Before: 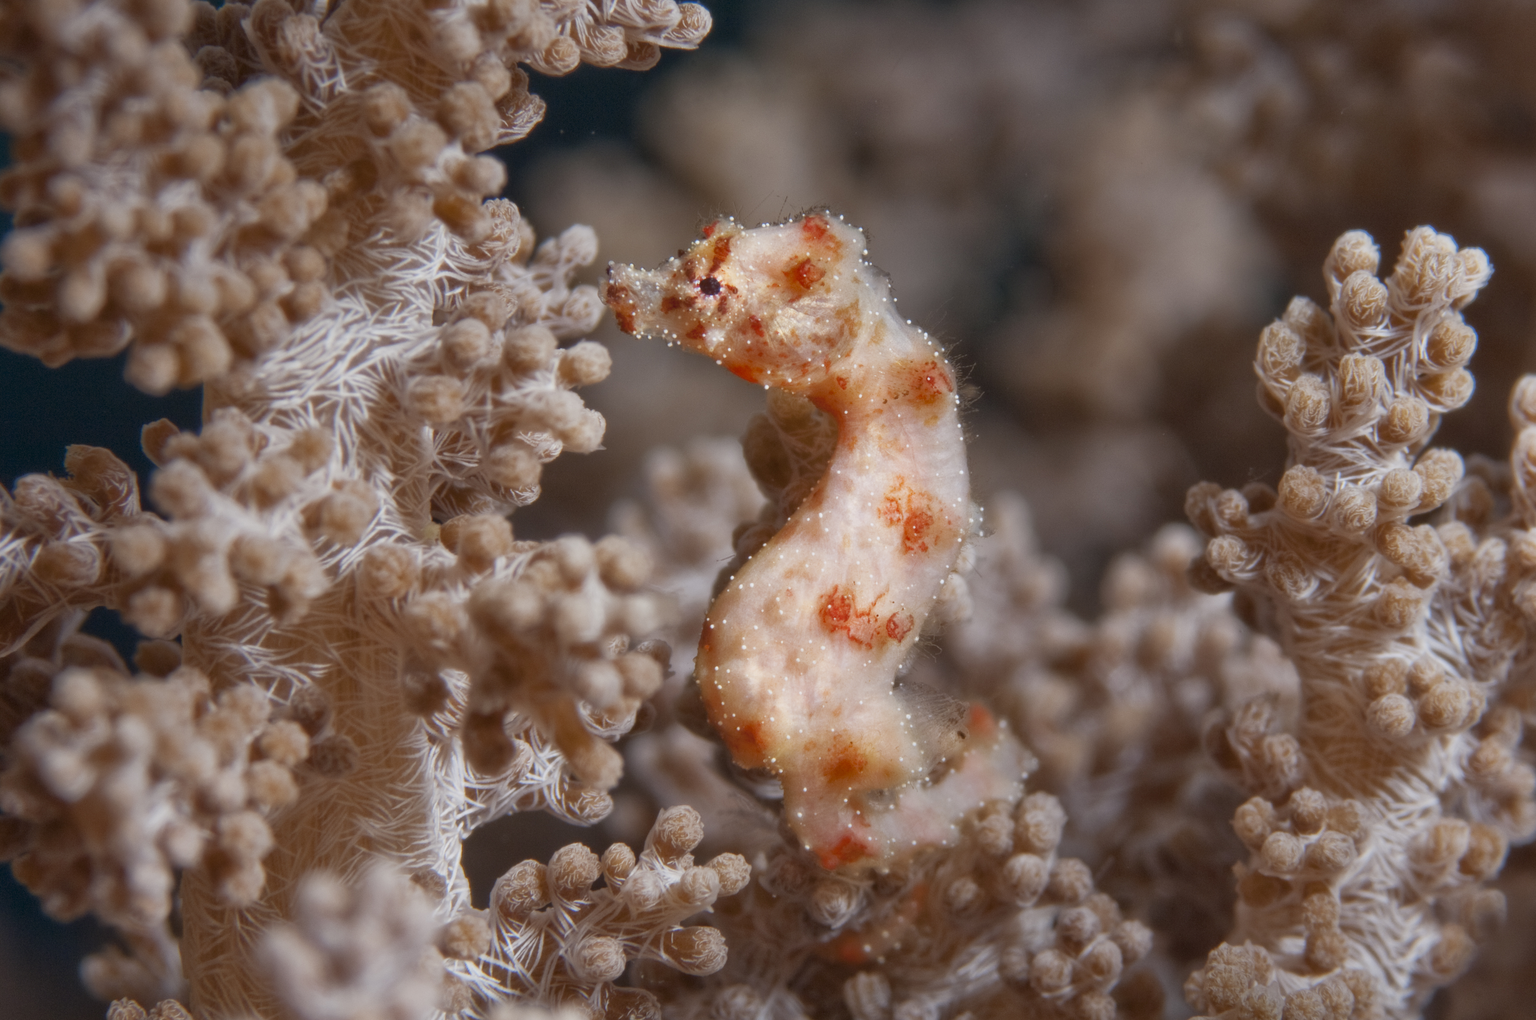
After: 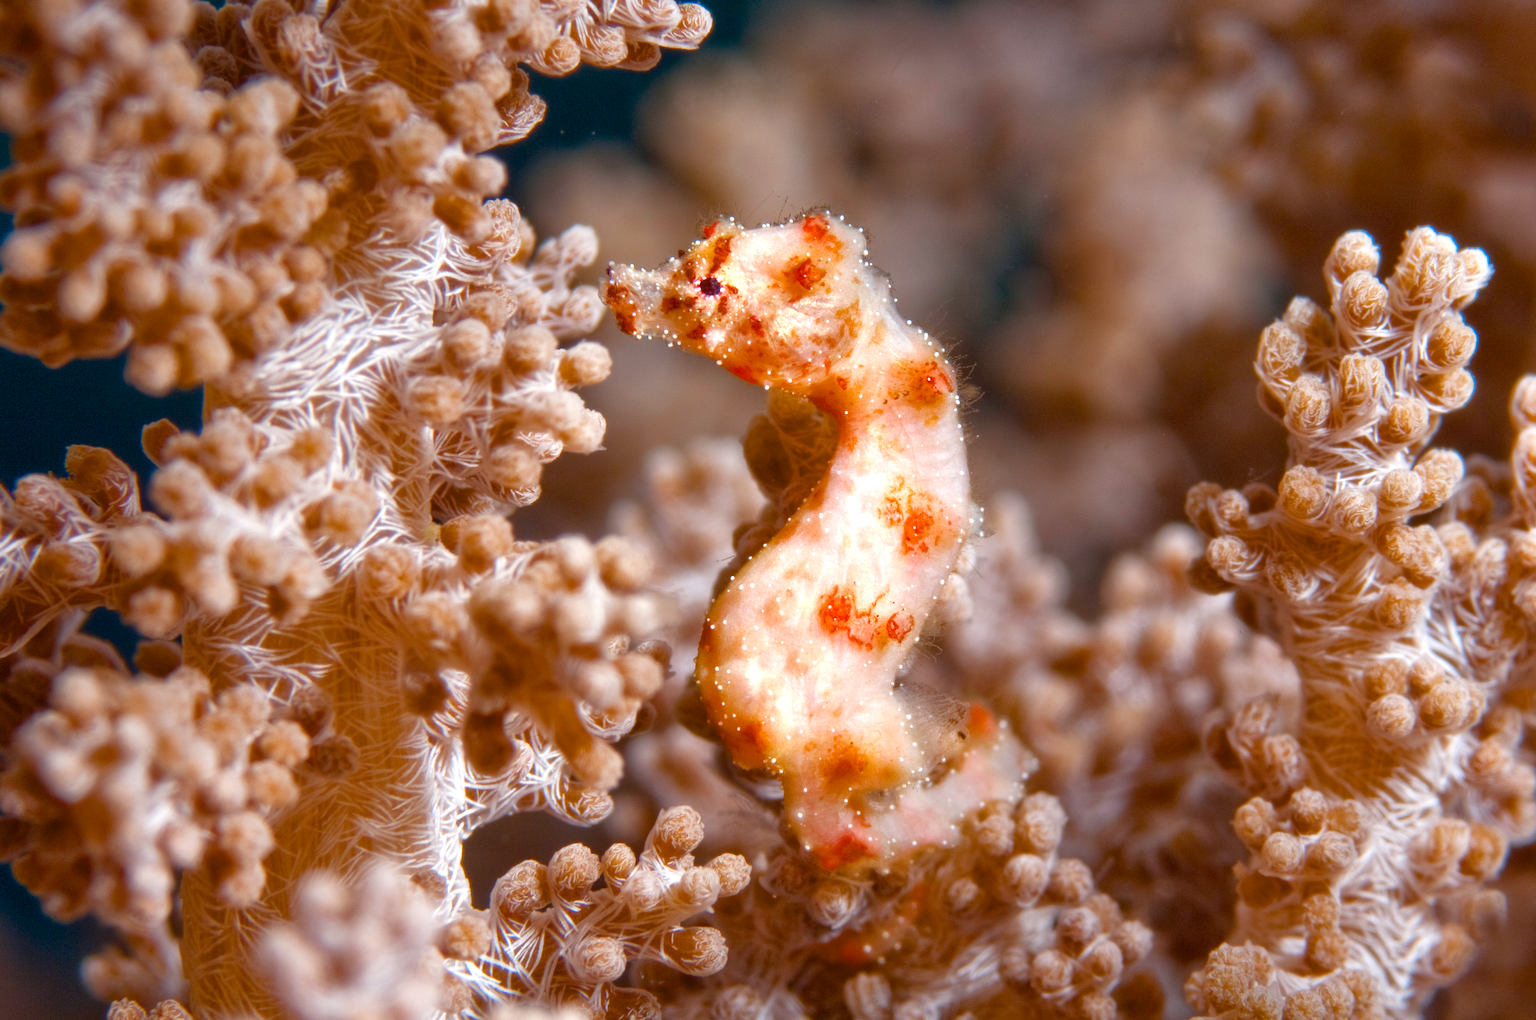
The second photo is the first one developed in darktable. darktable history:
color balance rgb: perceptual saturation grading › global saturation 20%, perceptual saturation grading › highlights -25.227%, perceptual saturation grading › shadows 49.607%, perceptual brilliance grading › global brilliance 20.288%, global vibrance 20%
